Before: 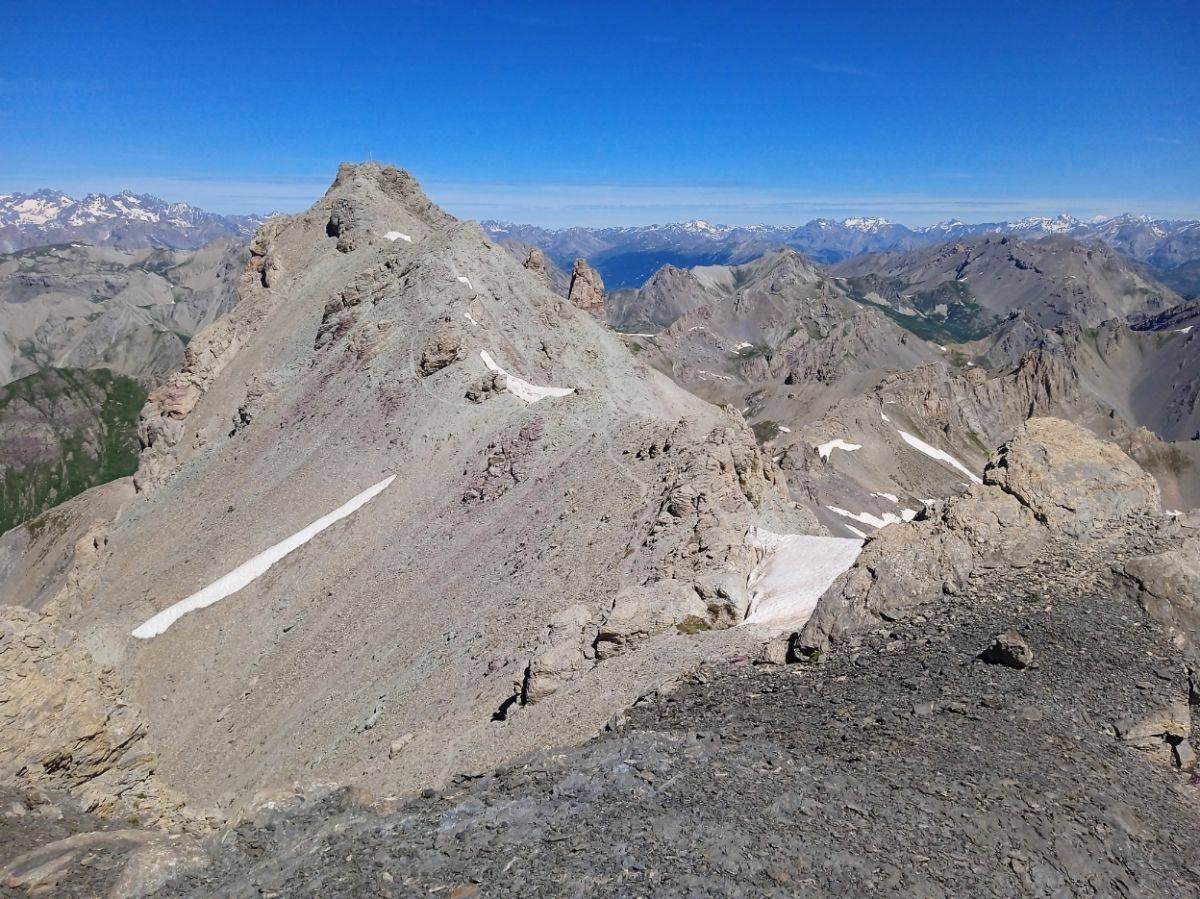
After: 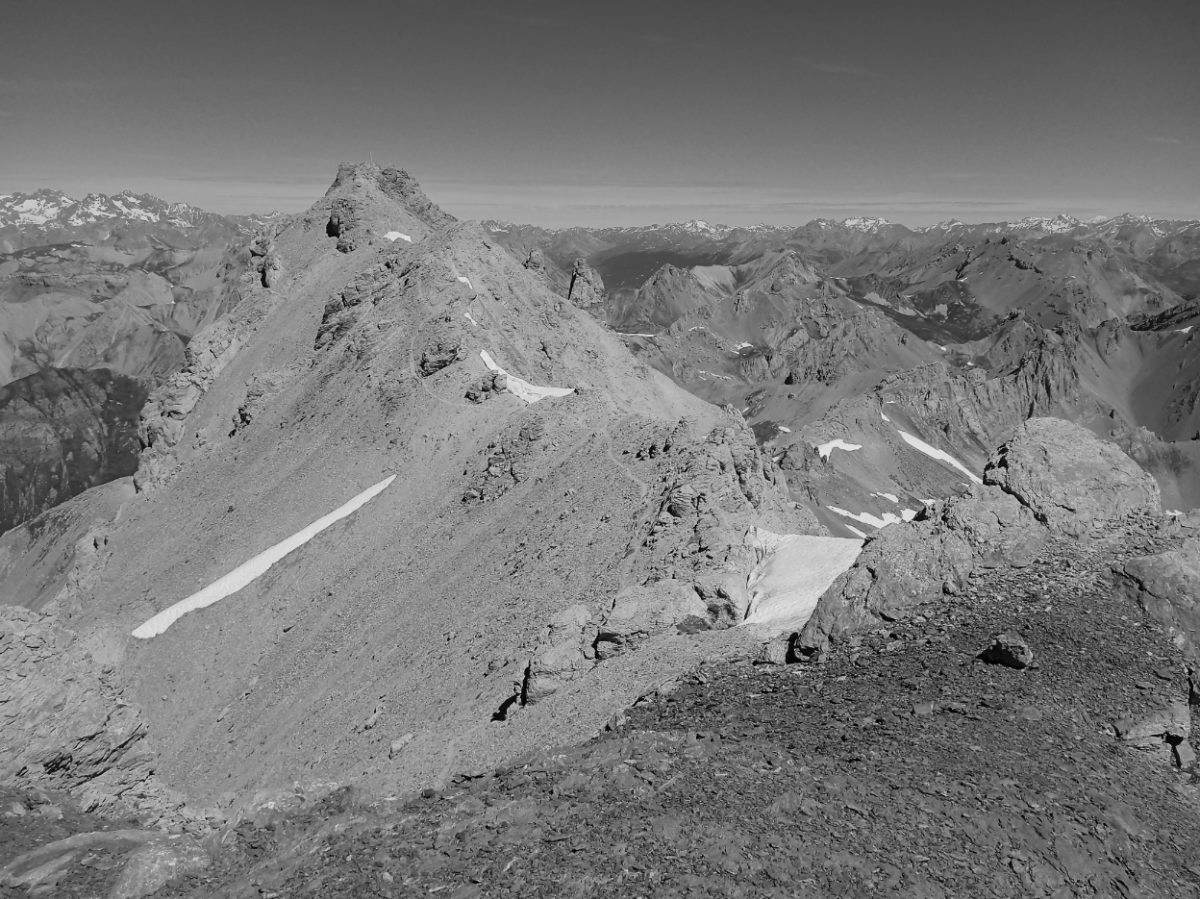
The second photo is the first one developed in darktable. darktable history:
exposure: exposure -0.04 EV, compensate highlight preservation false
monochrome: a -92.57, b 58.91
